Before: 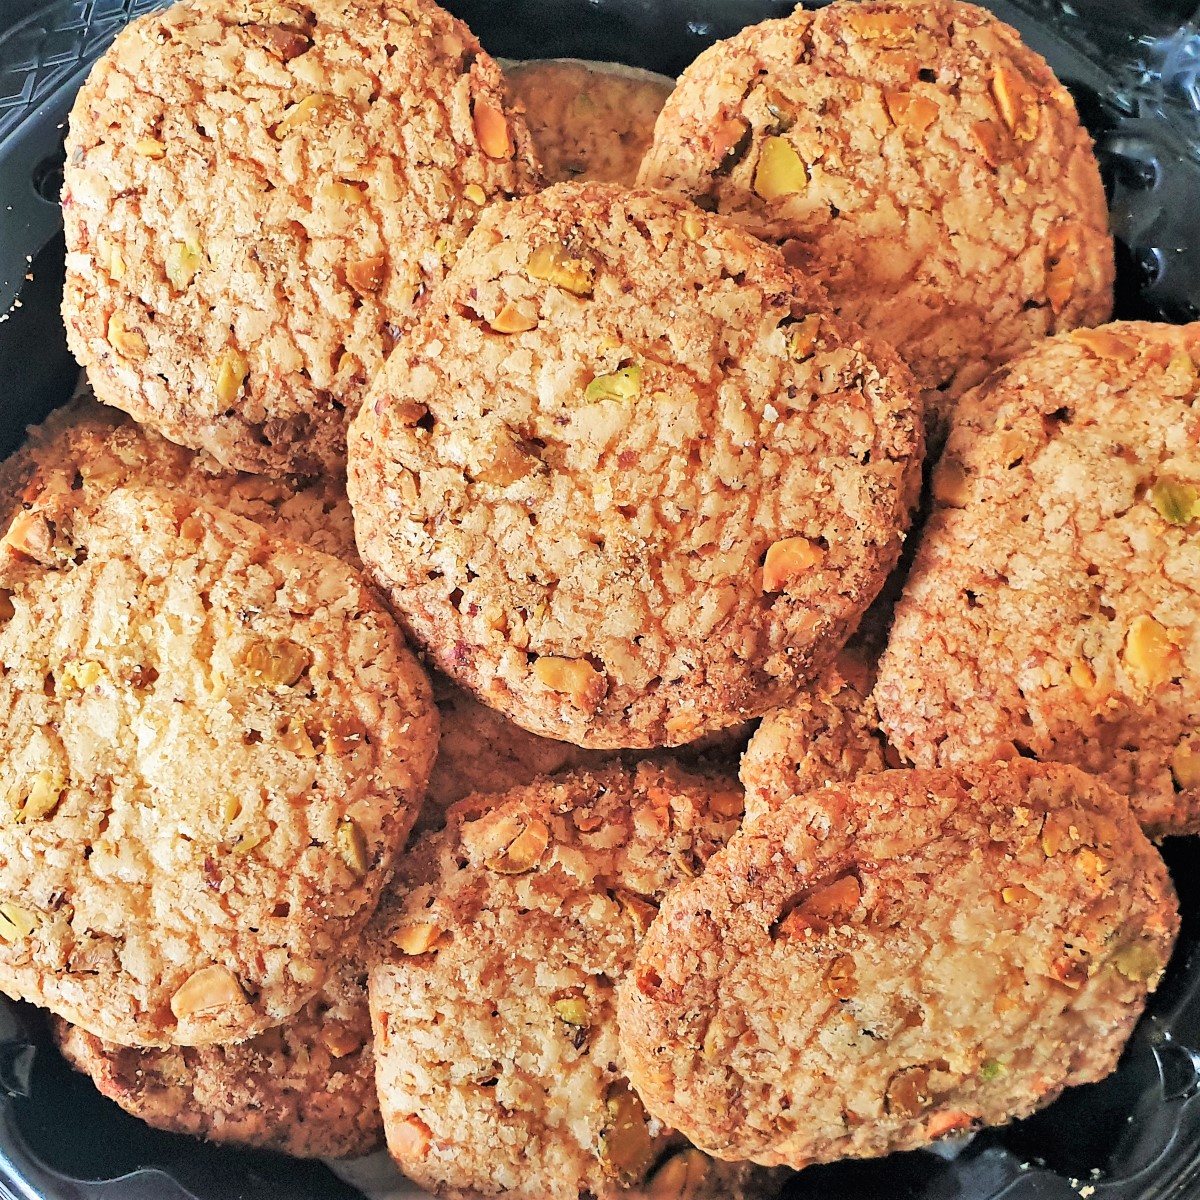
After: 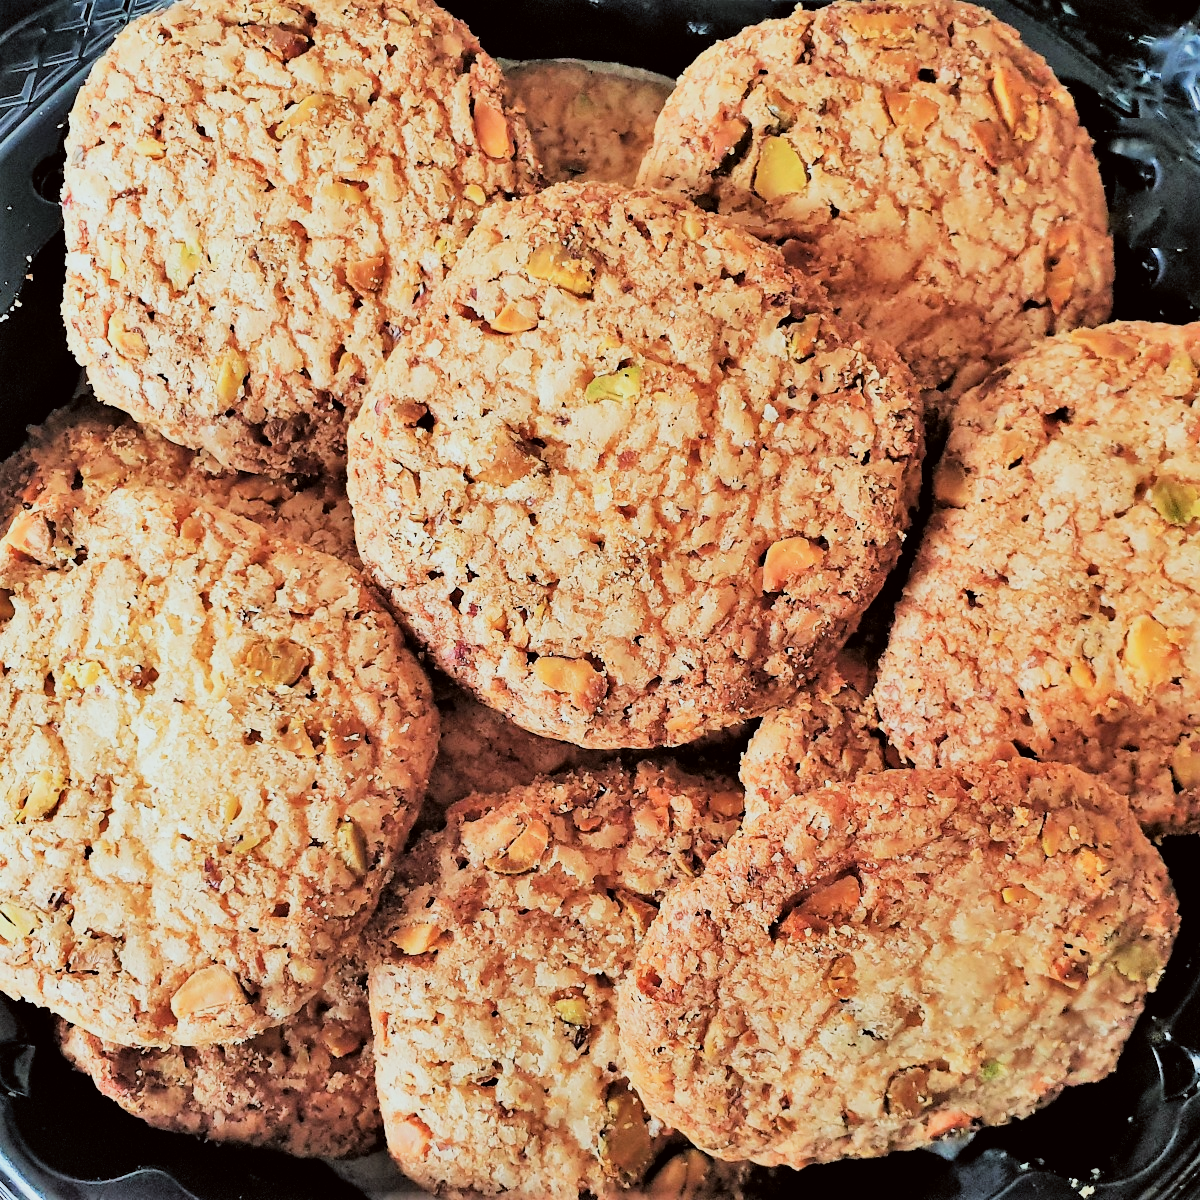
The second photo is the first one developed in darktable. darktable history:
filmic rgb: black relative exposure -5.15 EV, white relative exposure 3.95 EV, threshold 5.96 EV, hardness 2.89, contrast 1.396, highlights saturation mix -30.94%, enable highlight reconstruction true
color correction: highlights a* -3, highlights b* -2.45, shadows a* 2.1, shadows b* 2.67
